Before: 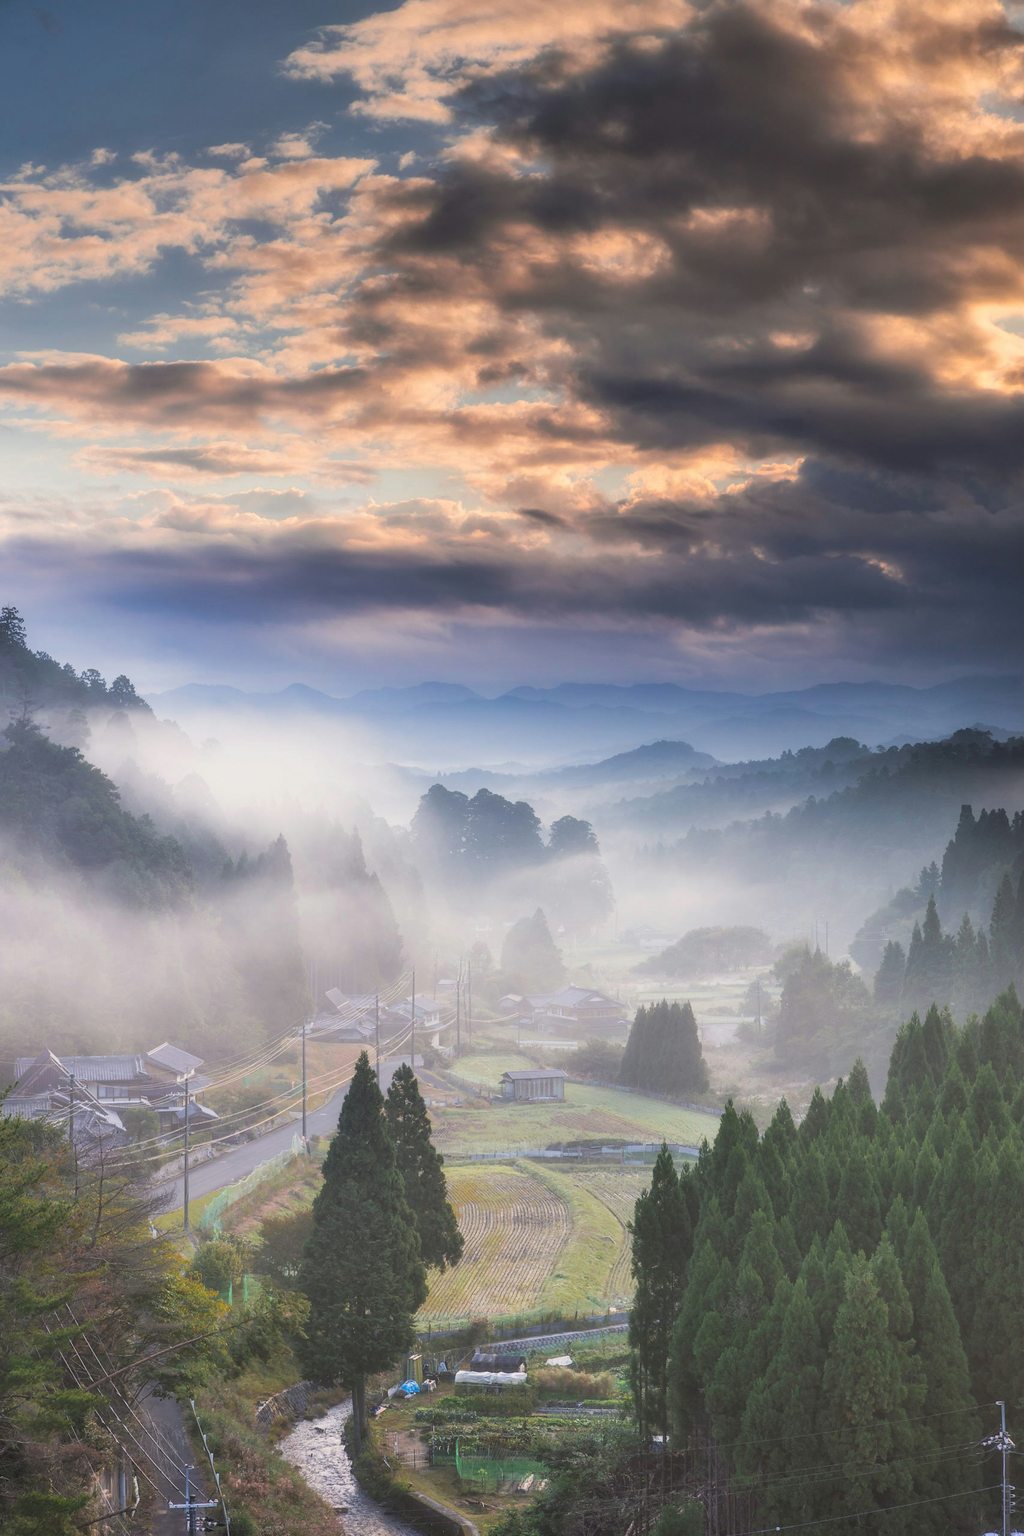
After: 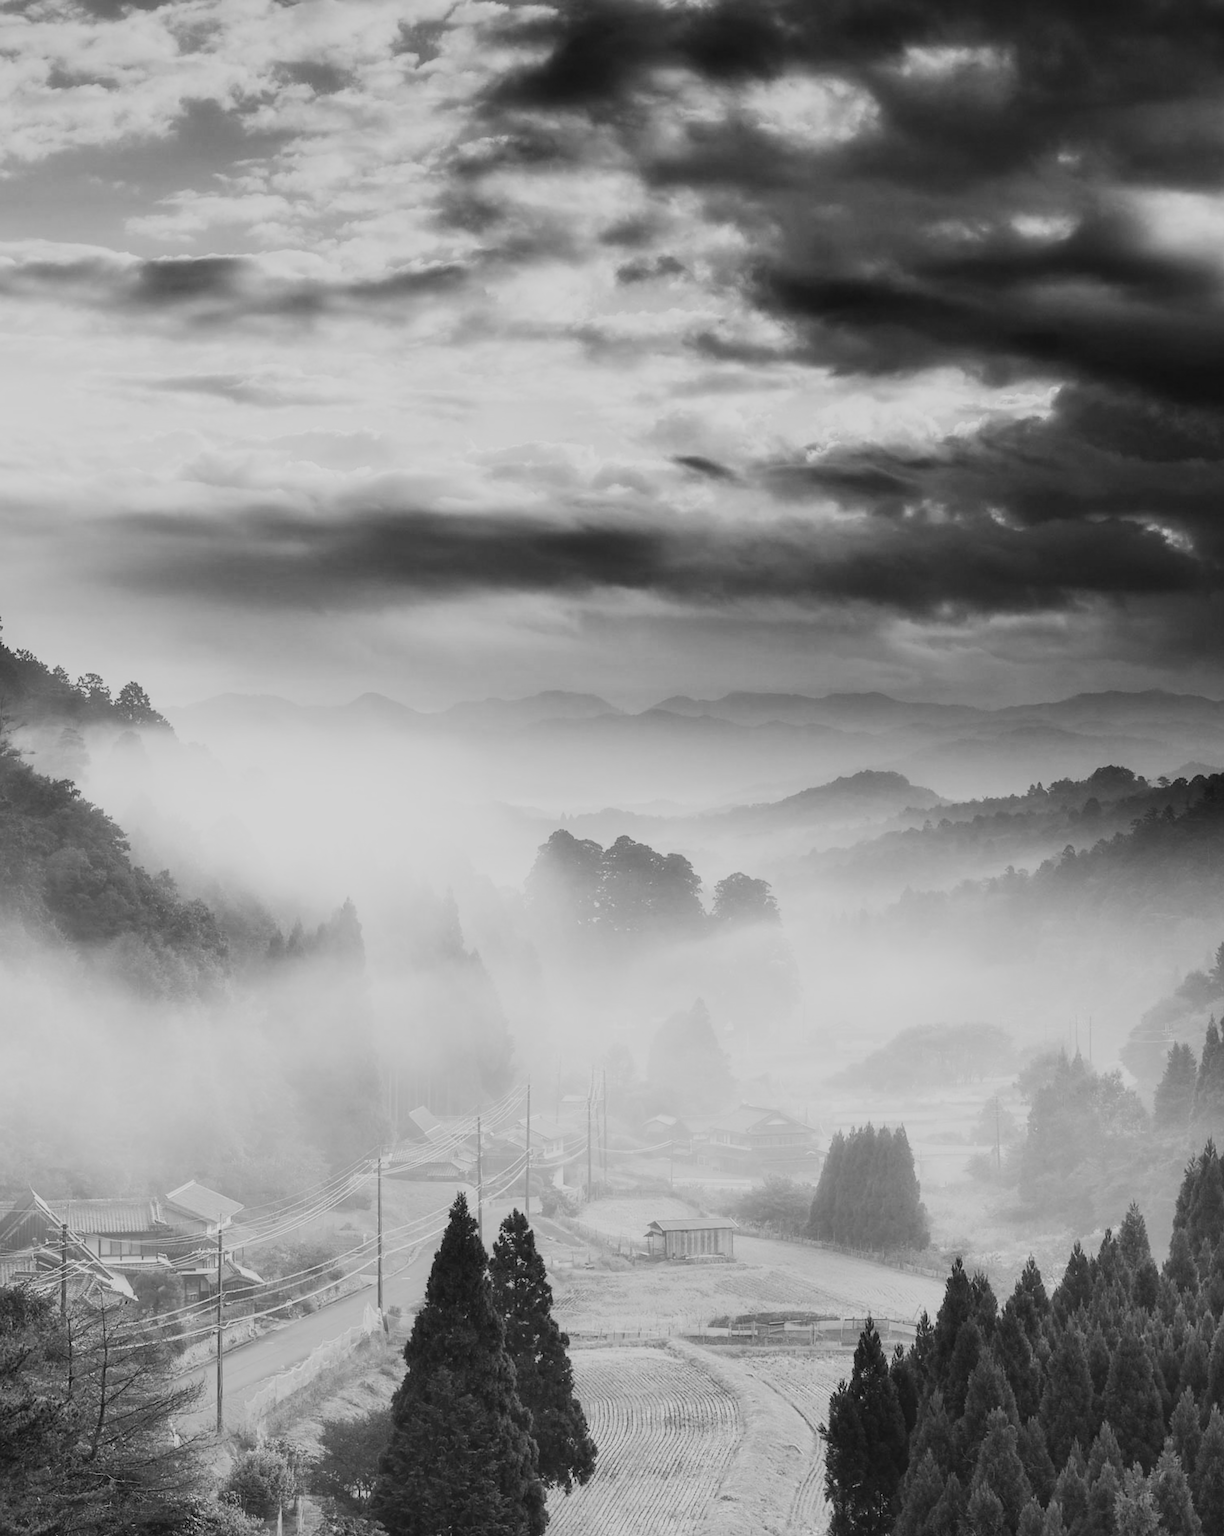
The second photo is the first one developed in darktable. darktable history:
sharpen: on, module defaults
crop and rotate: left 2.425%, top 11.305%, right 9.6%, bottom 15.08%
lowpass: radius 0.76, contrast 1.56, saturation 0, unbound 0
filmic rgb: black relative exposure -7.65 EV, white relative exposure 4.56 EV, hardness 3.61, contrast 1.05
